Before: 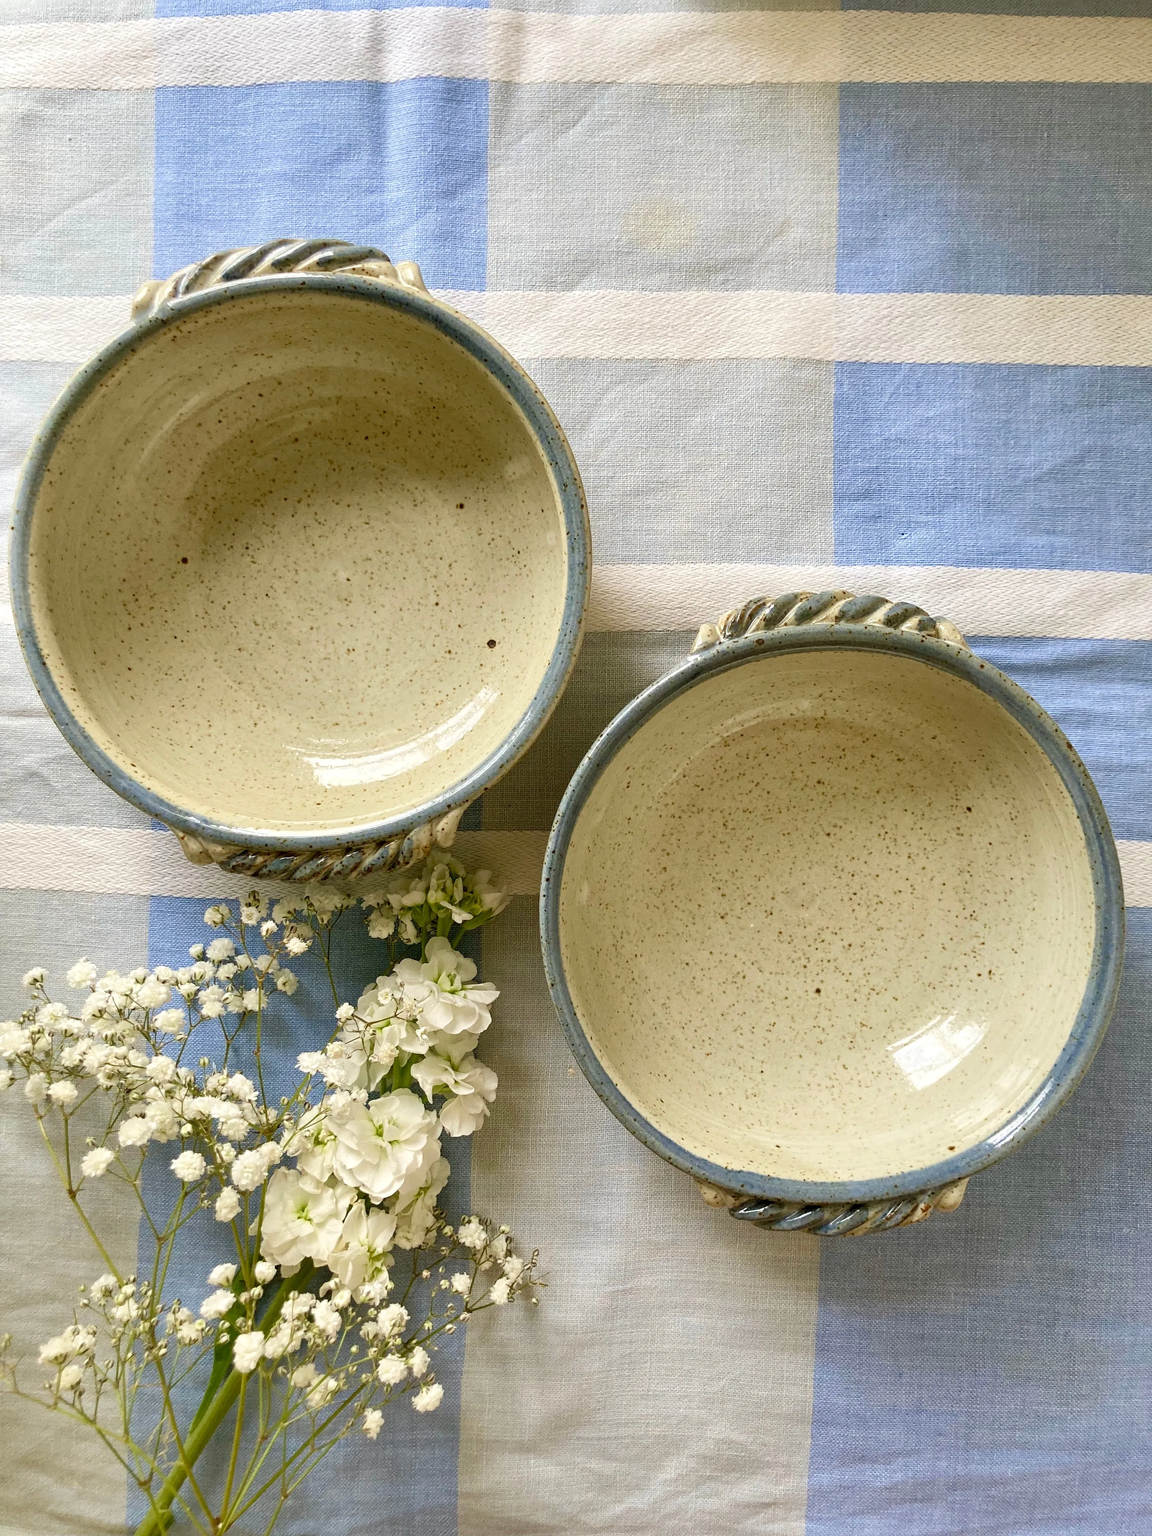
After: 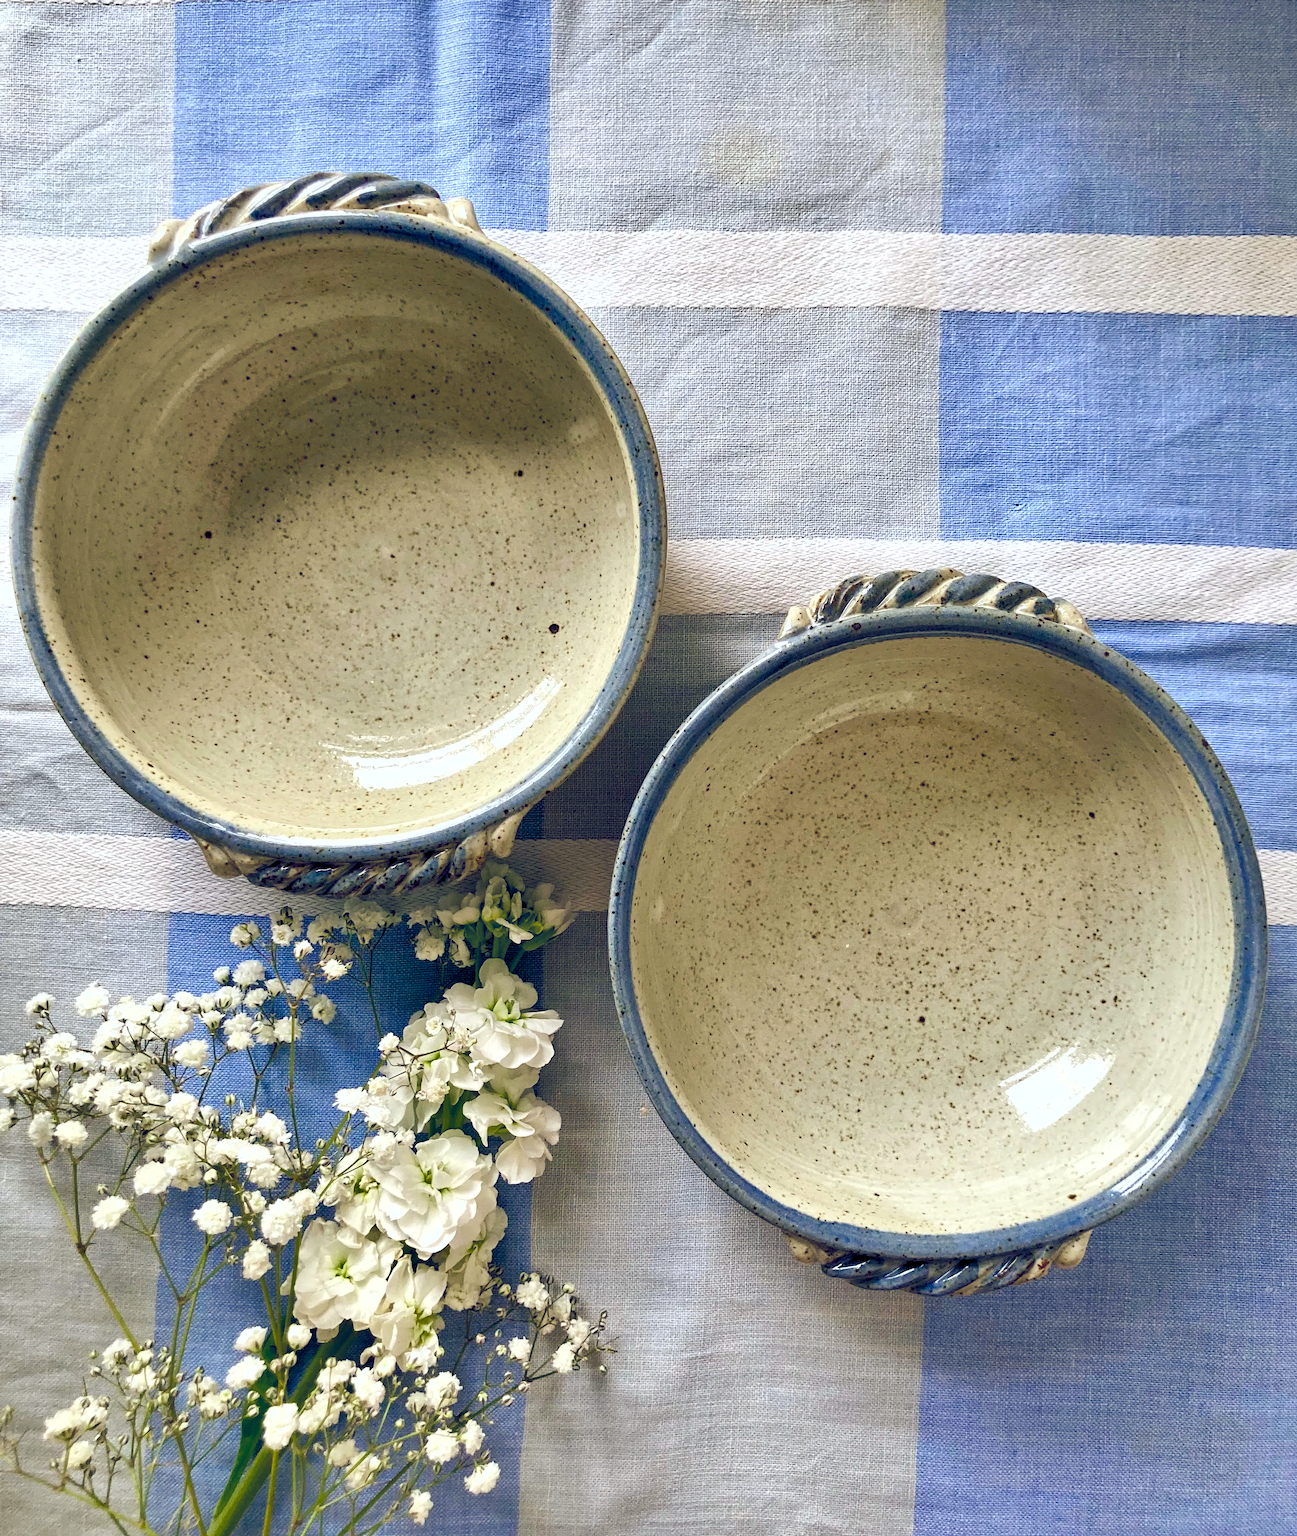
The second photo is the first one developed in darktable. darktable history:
crop and rotate: top 5.609%, bottom 5.609%
shadows and highlights: highlights color adjustment 0%, low approximation 0.01, soften with gaussian
color balance rgb: shadows lift › luminance -41.13%, shadows lift › chroma 14.13%, shadows lift › hue 260°, power › luminance -3.76%, power › chroma 0.56%, power › hue 40.37°, highlights gain › luminance 16.81%, highlights gain › chroma 2.94%, highlights gain › hue 260°, global offset › luminance -0.29%, global offset › chroma 0.31%, global offset › hue 260°, perceptual saturation grading › global saturation 20%, perceptual saturation grading › highlights -13.92%, perceptual saturation grading › shadows 50%
